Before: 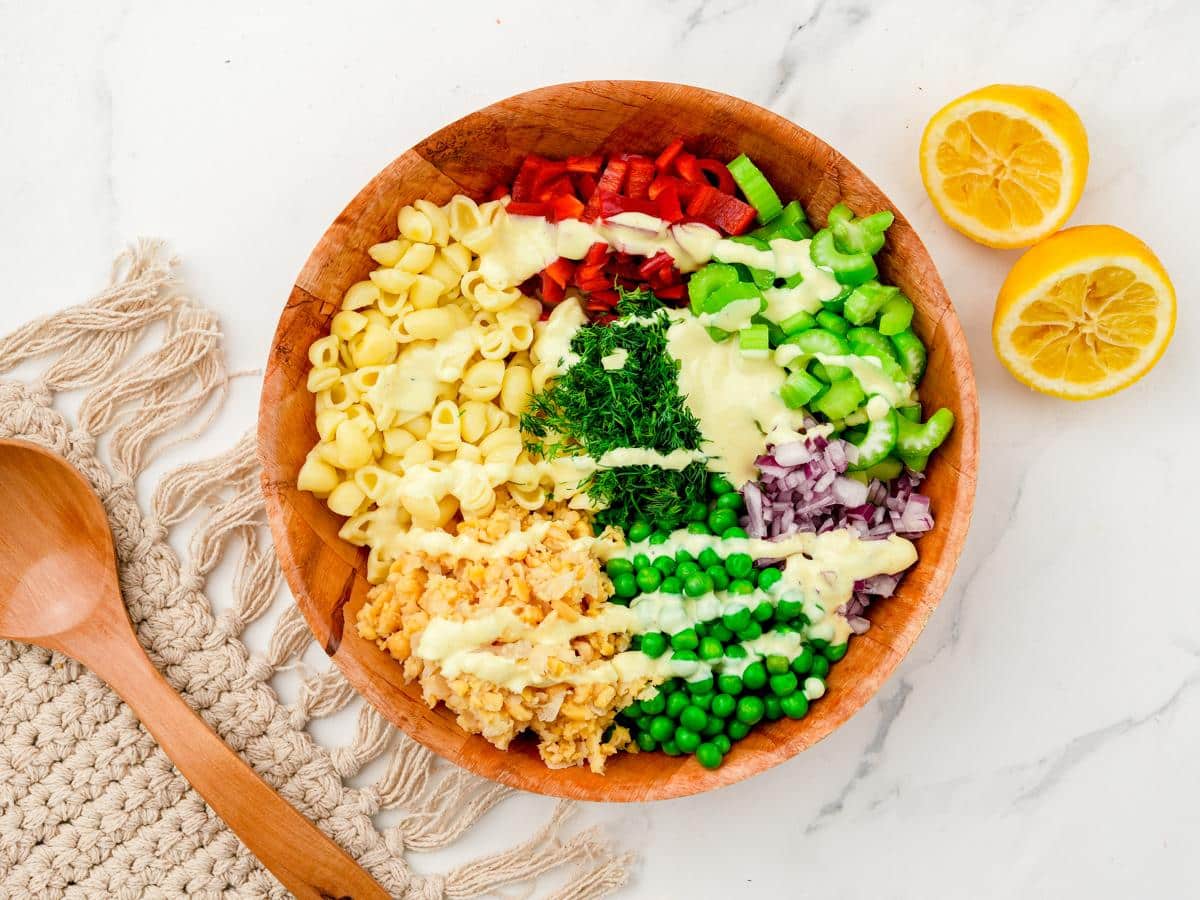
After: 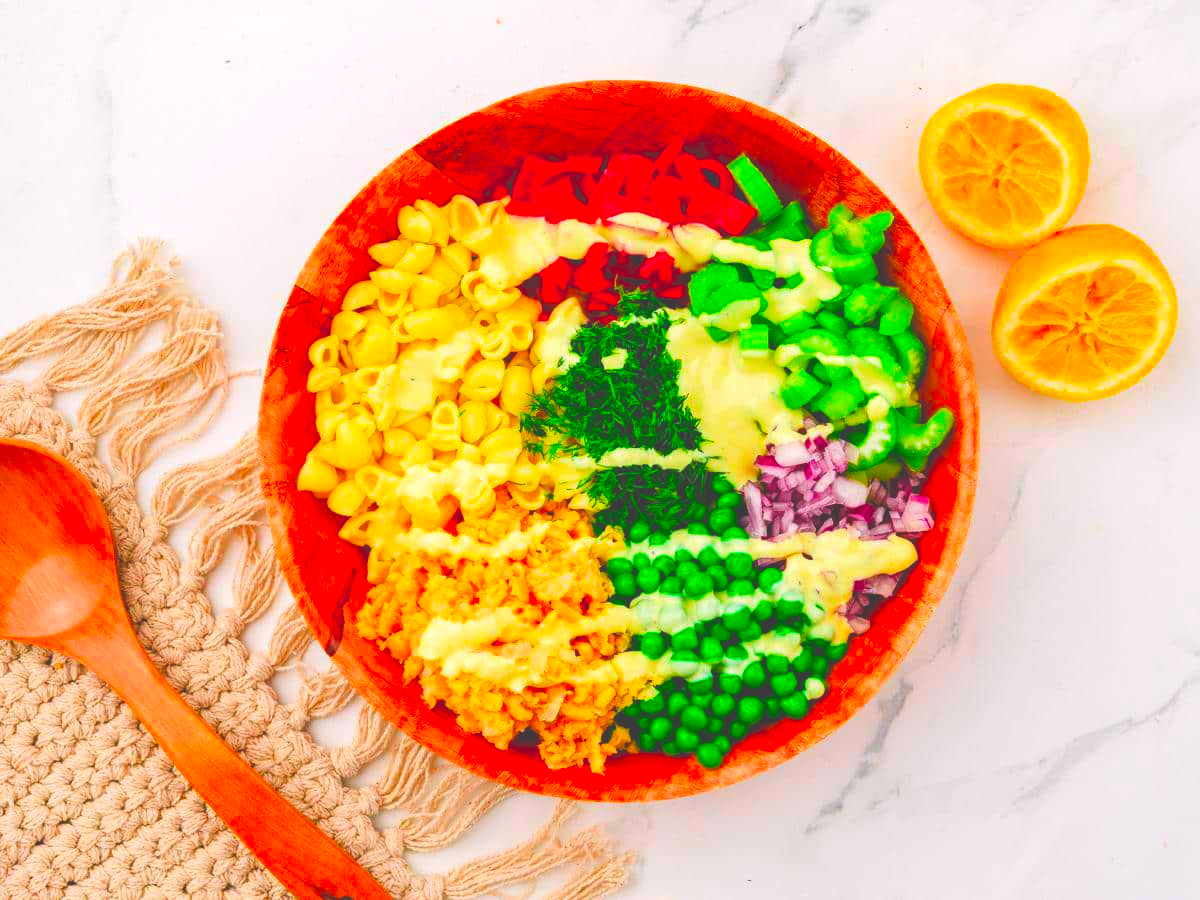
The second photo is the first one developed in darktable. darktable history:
color correction: highlights a* 1.52, highlights b* -1.7, saturation 2.43
exposure: black level correction -0.04, exposure 0.059 EV, compensate highlight preservation false
